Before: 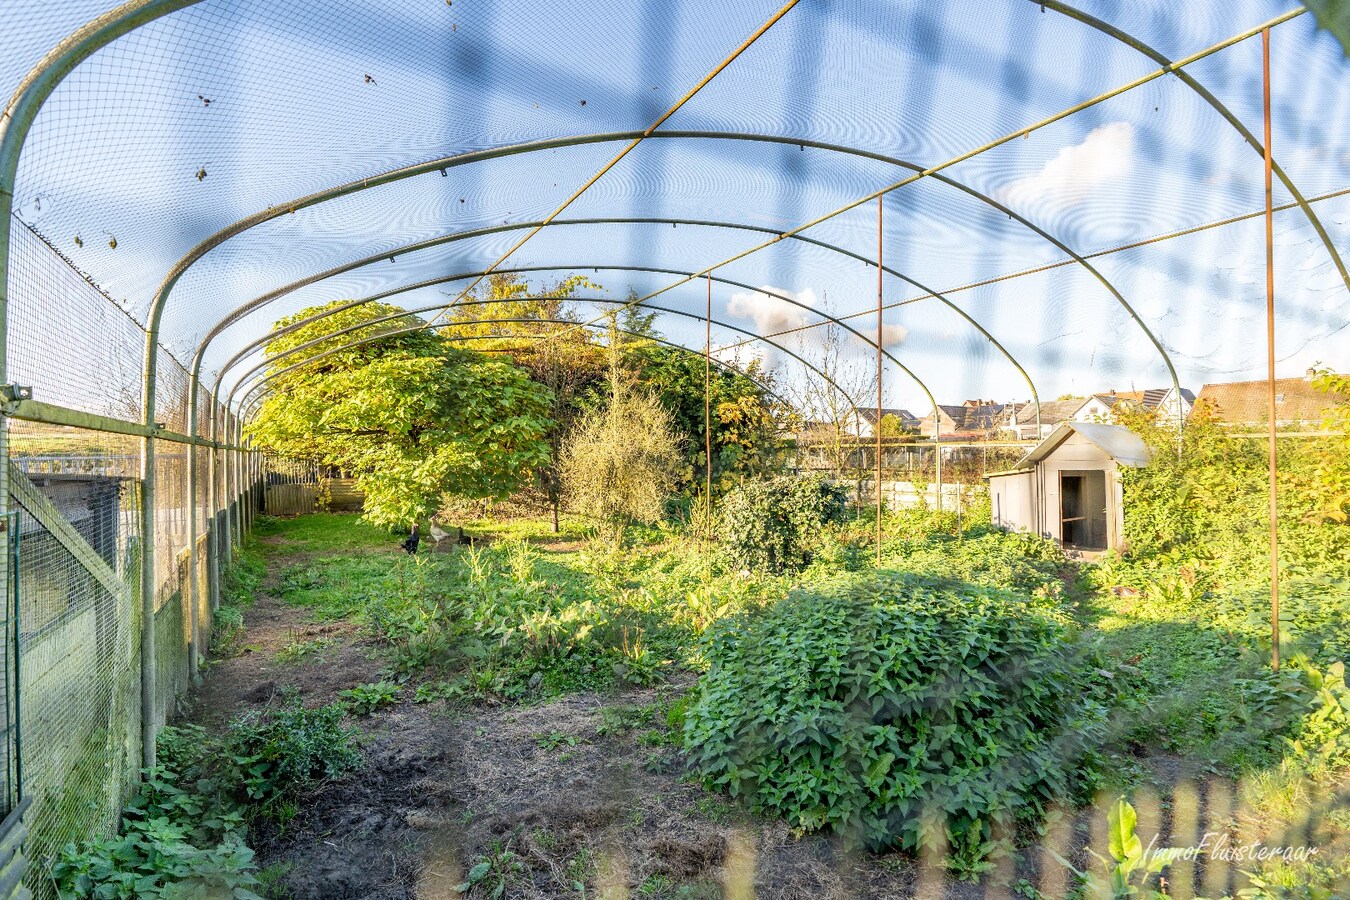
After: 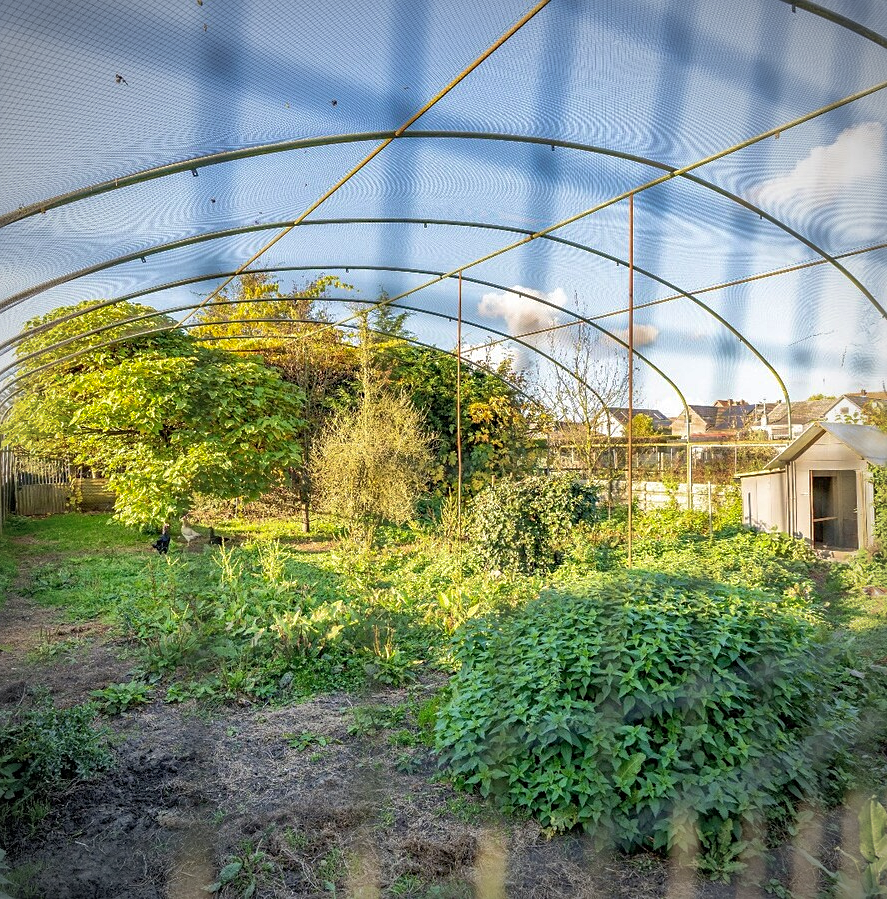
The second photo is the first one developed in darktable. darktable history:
tone equalizer: on, module defaults
sharpen: amount 0.205
shadows and highlights: on, module defaults
crop and rotate: left 18.505%, right 15.731%
exposure: compensate highlight preservation false
velvia: strength 14.83%
vignetting: on, module defaults
